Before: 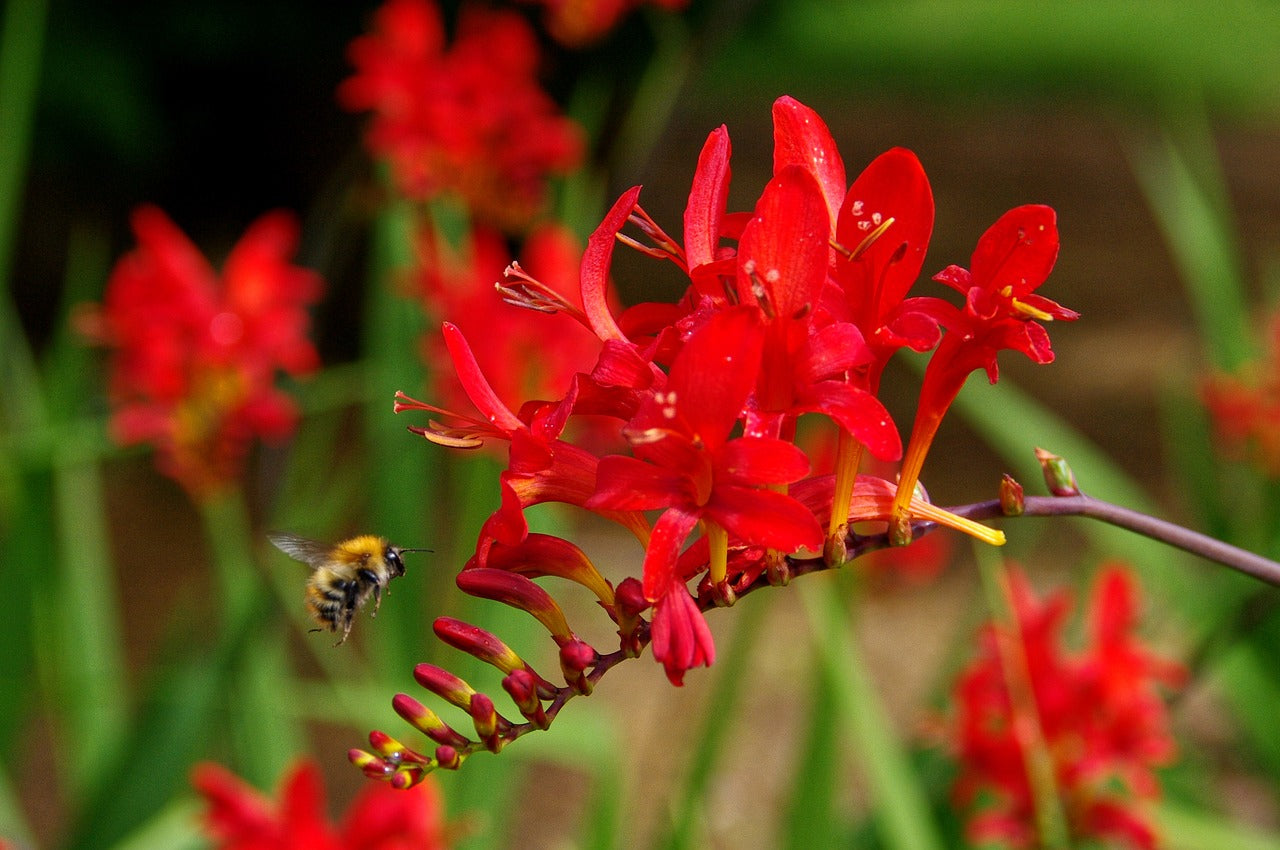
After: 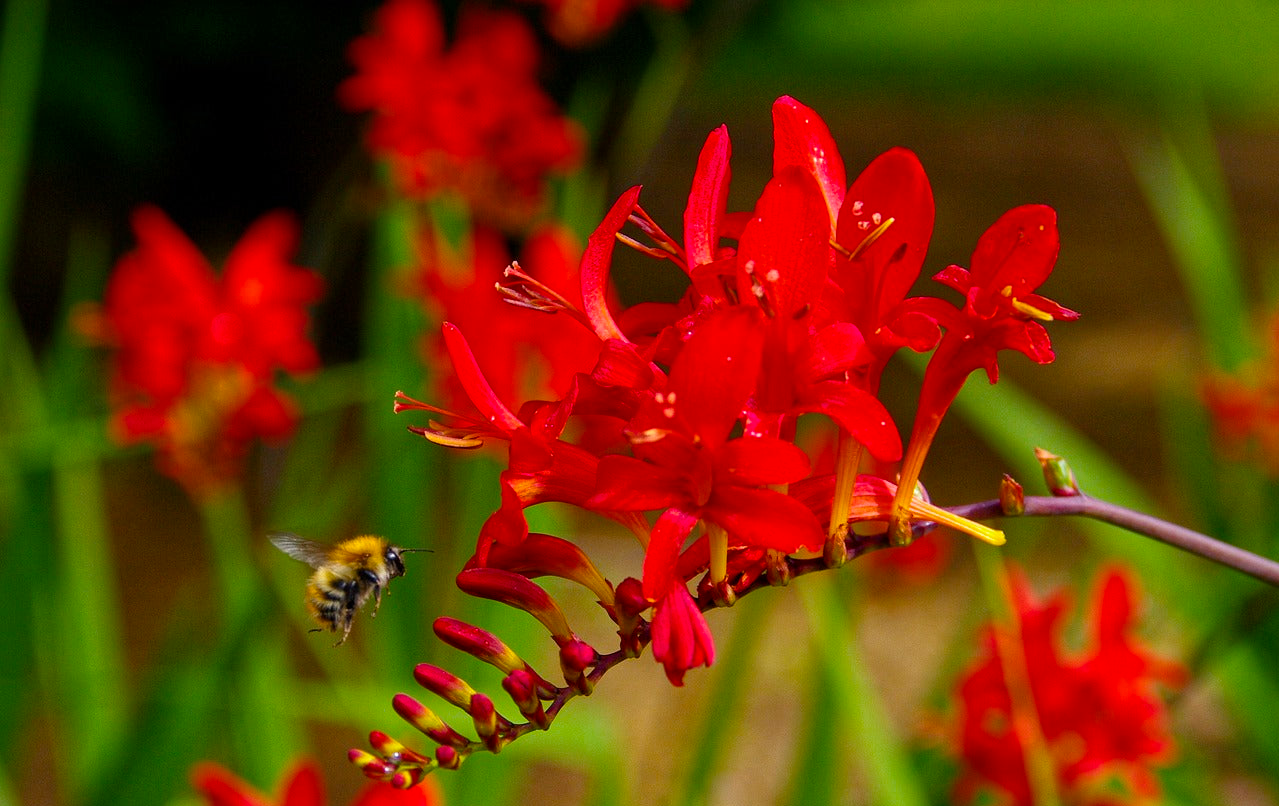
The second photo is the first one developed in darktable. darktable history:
color balance rgb: perceptual saturation grading › global saturation 30%, global vibrance 10%
crop and rotate: top 0%, bottom 5.097%
